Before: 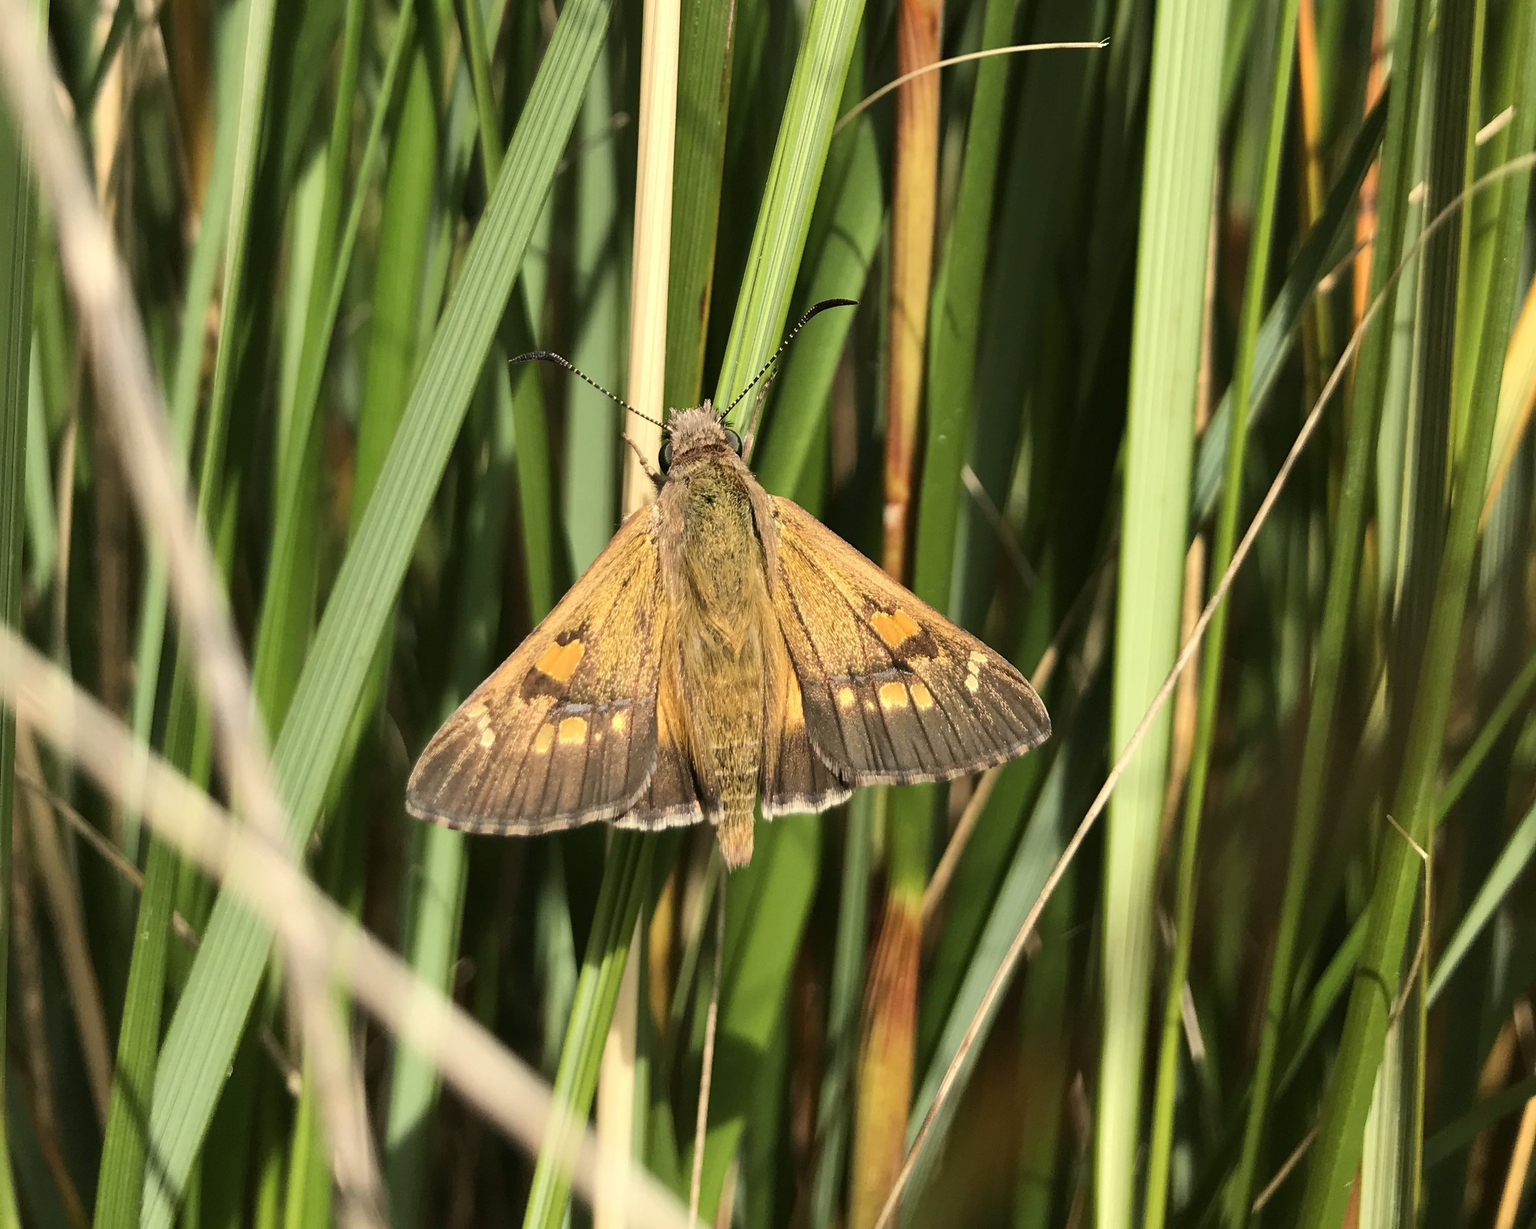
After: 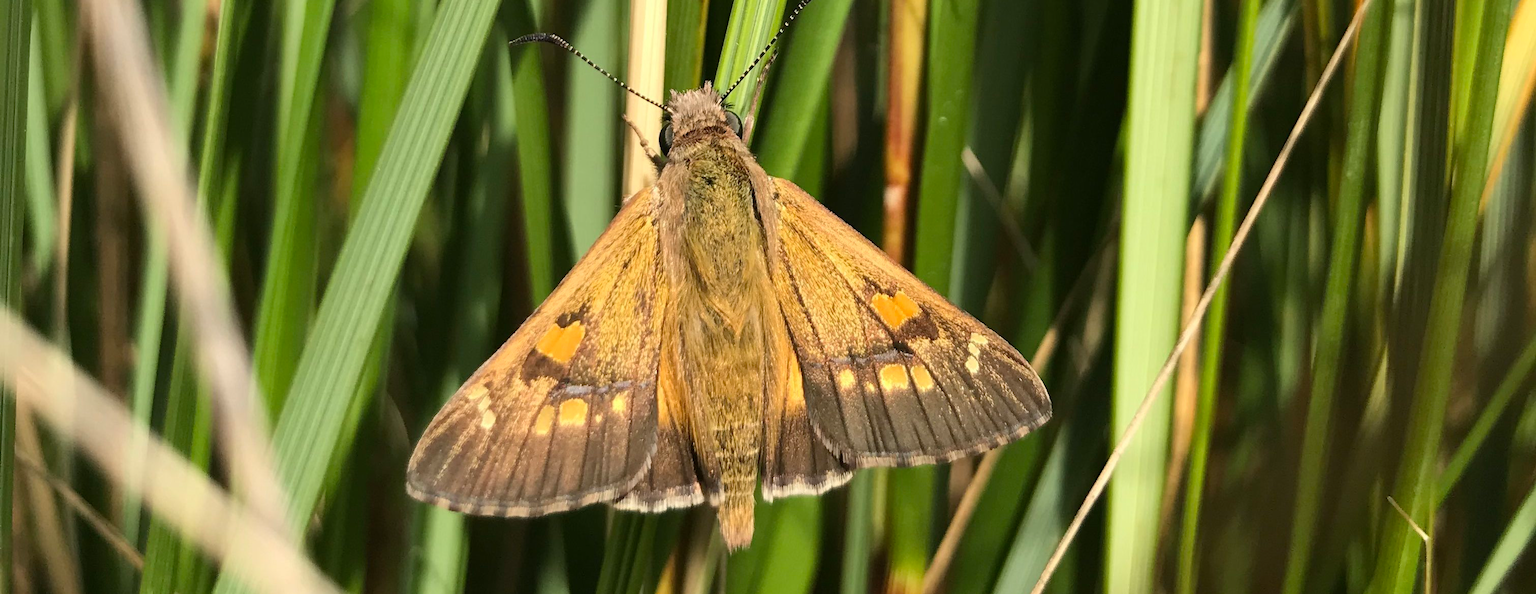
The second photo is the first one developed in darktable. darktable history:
crop and rotate: top 25.945%, bottom 25.679%
